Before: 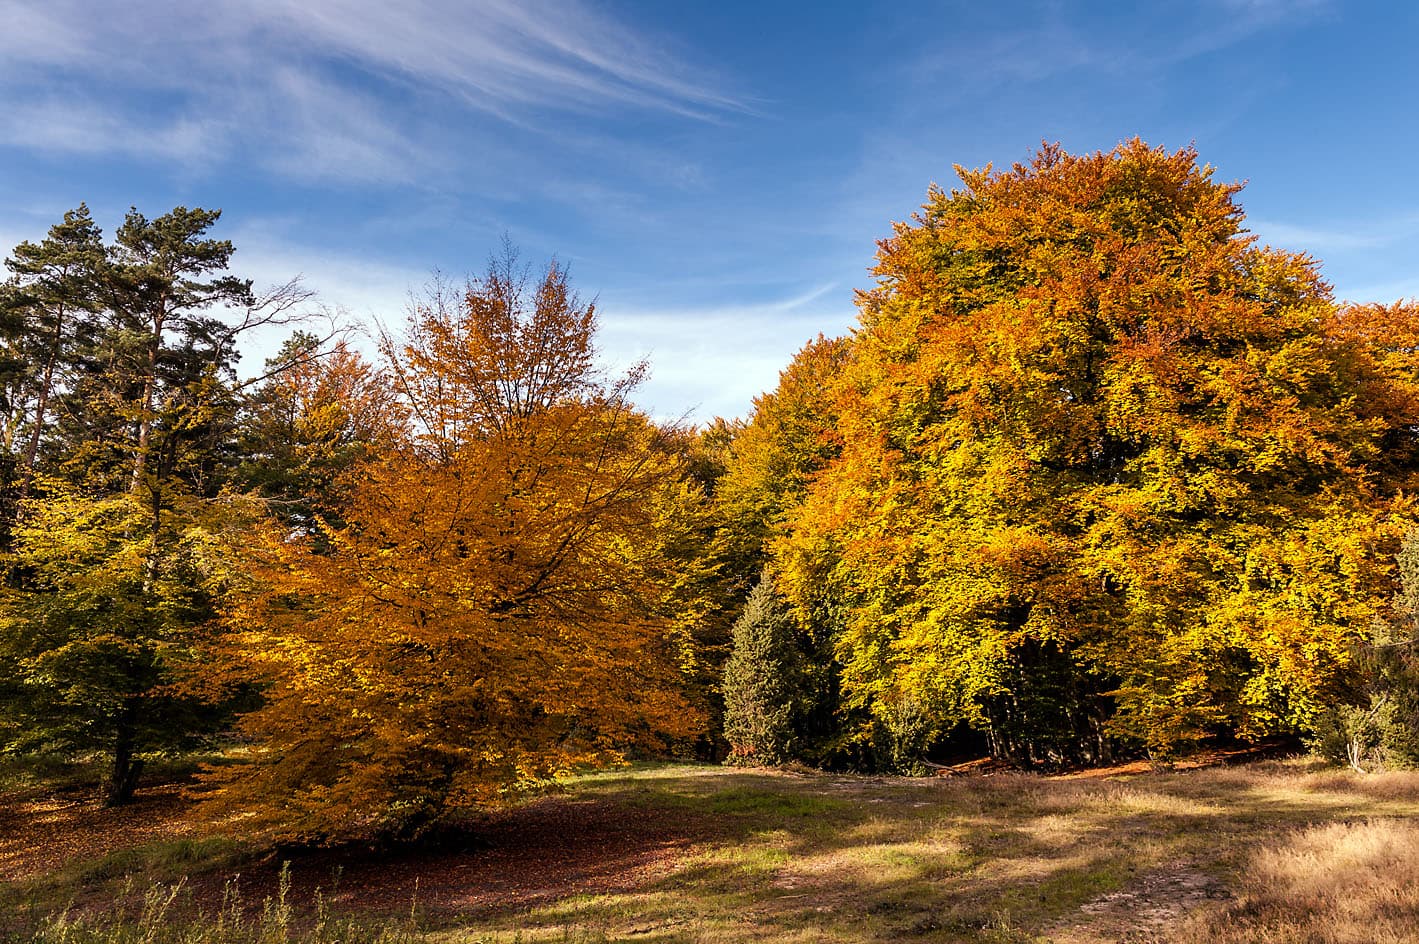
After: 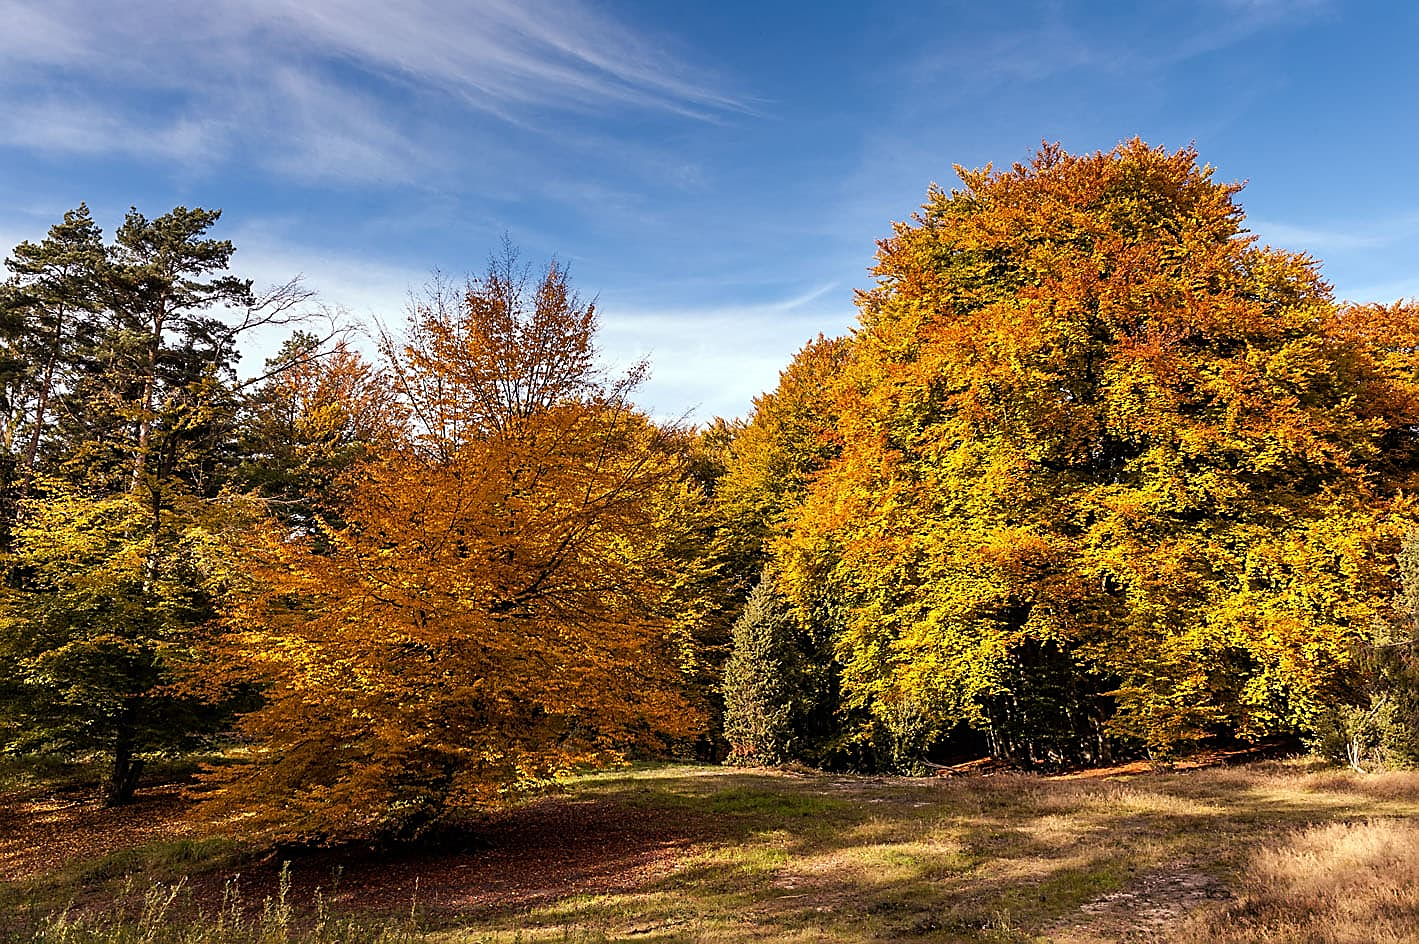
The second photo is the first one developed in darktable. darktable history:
sharpen: on, module defaults
color correction: highlights b* -0.005
